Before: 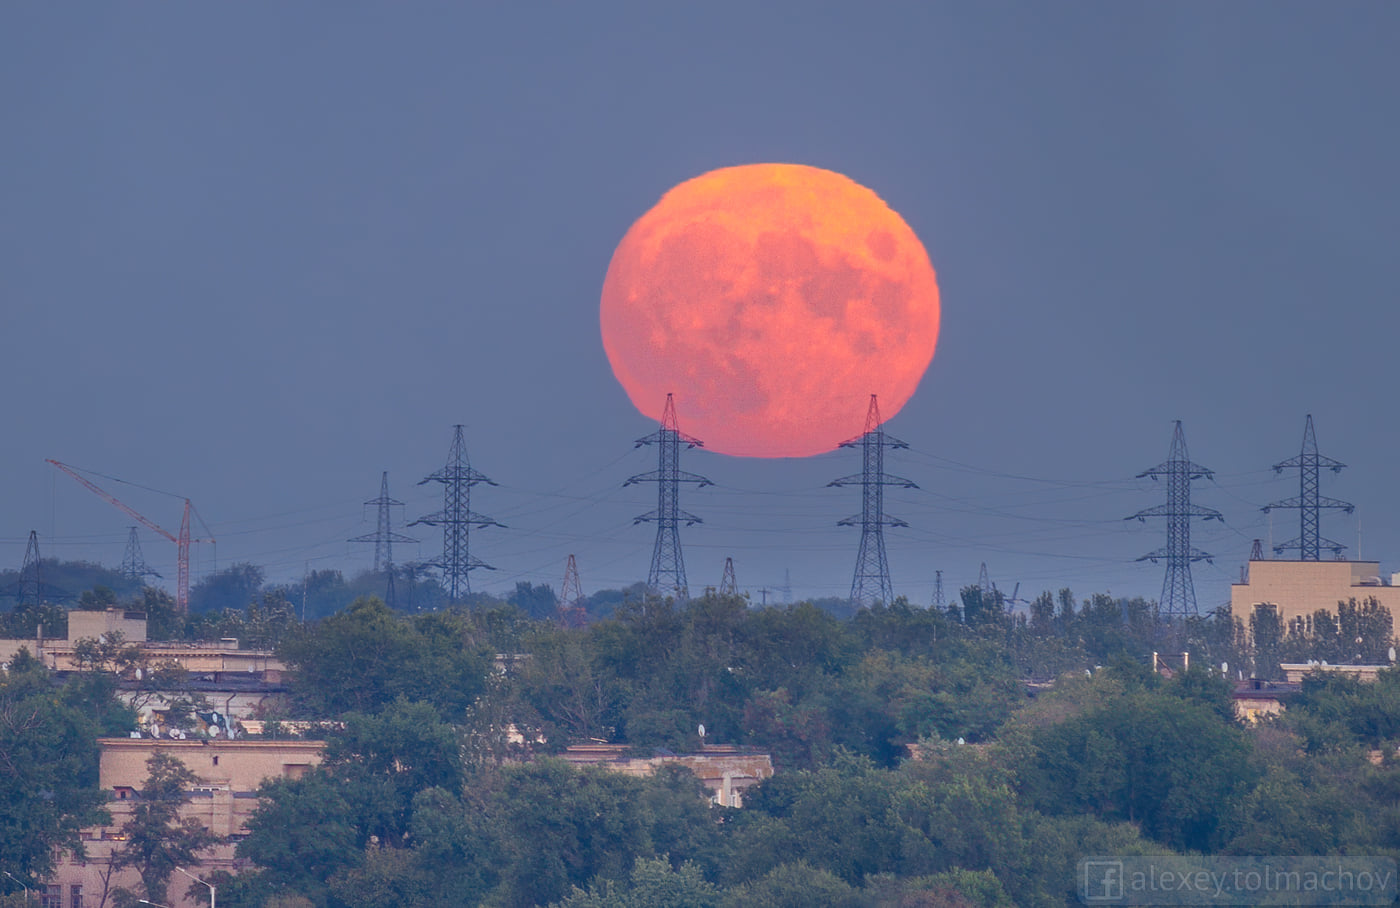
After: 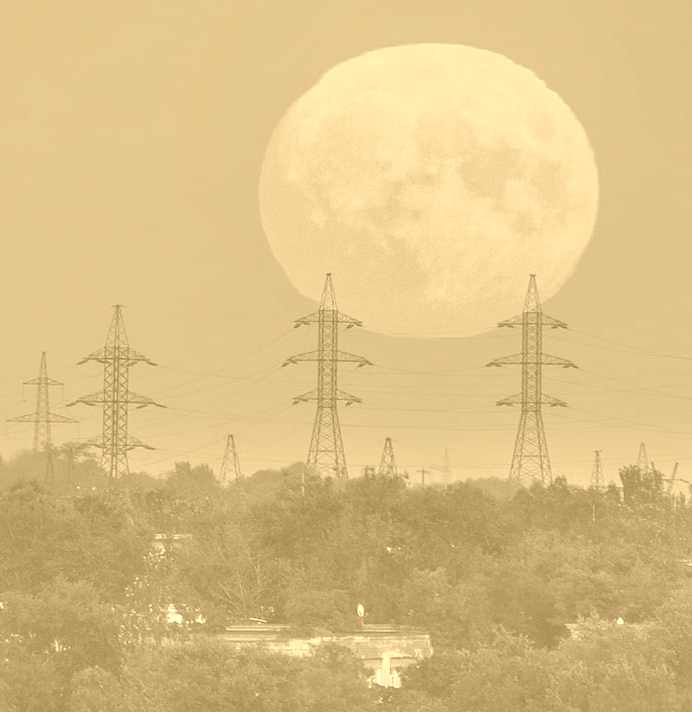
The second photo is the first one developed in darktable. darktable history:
crop and rotate: angle 0.02°, left 24.353%, top 13.219%, right 26.156%, bottom 8.224%
shadows and highlights: on, module defaults
colorize: hue 36°, source mix 100%
color calibration: output gray [0.18, 0.41, 0.41, 0], gray › normalize channels true, illuminant same as pipeline (D50), adaptation XYZ, x 0.346, y 0.359, gamut compression 0
